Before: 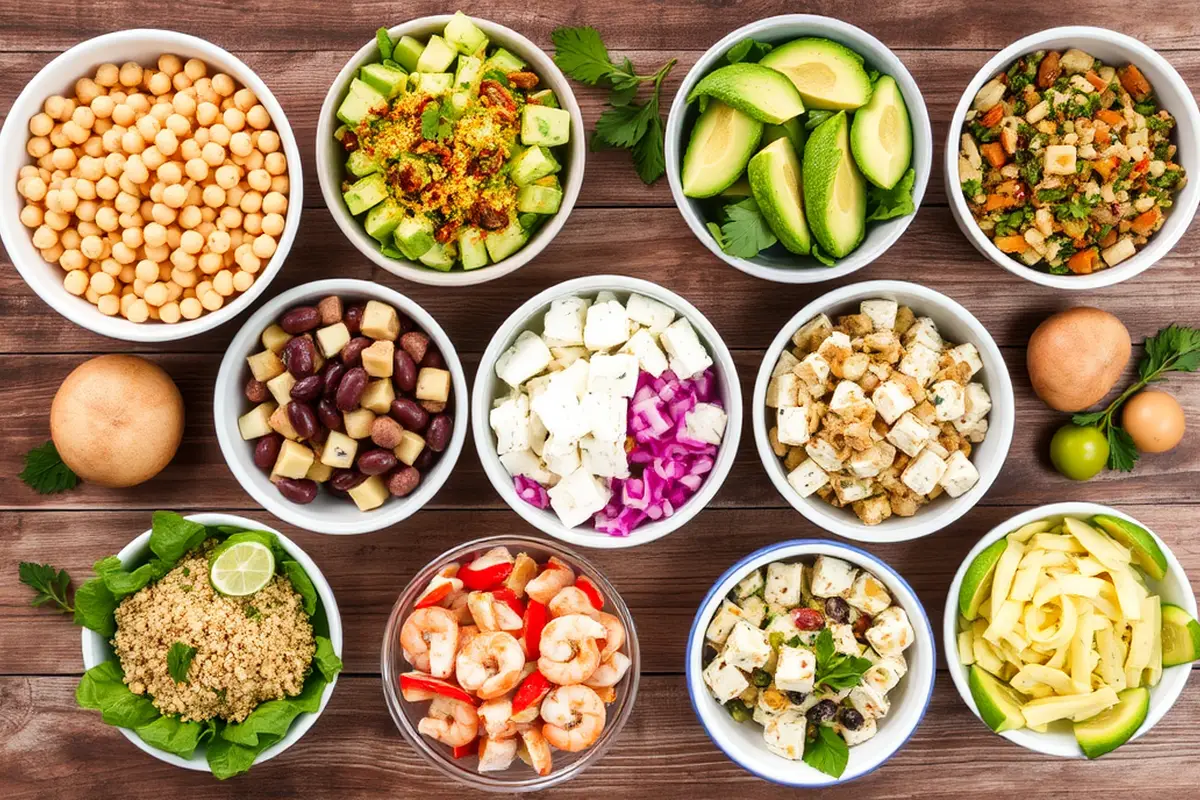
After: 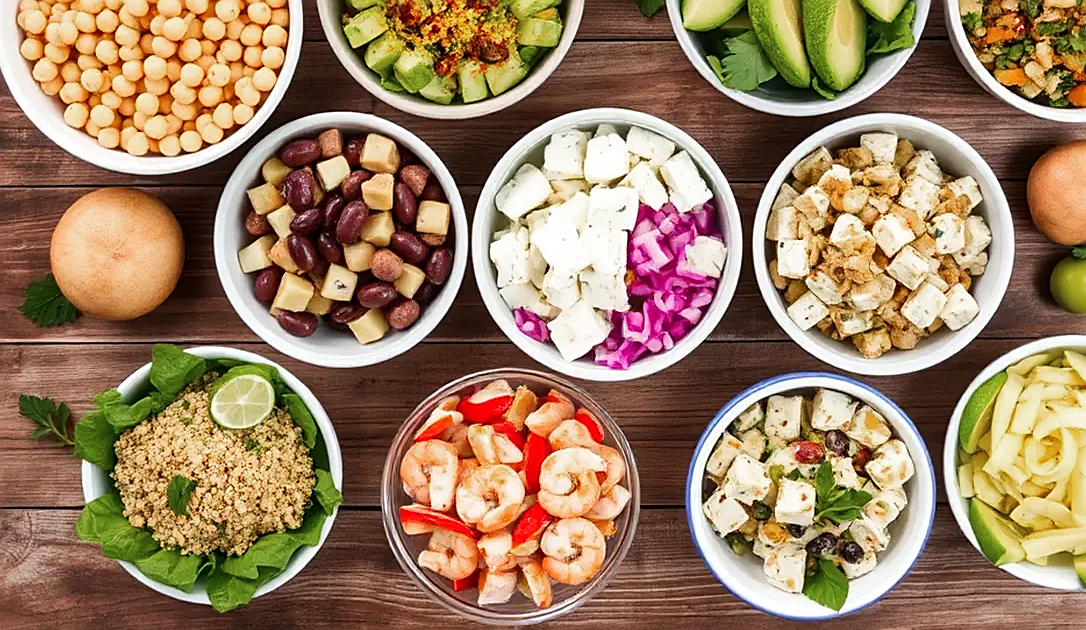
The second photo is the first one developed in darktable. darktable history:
color zones: curves: ch0 [(0, 0.5) (0.143, 0.5) (0.286, 0.456) (0.429, 0.5) (0.571, 0.5) (0.714, 0.5) (0.857, 0.5) (1, 0.5)]; ch1 [(0, 0.5) (0.143, 0.5) (0.286, 0.422) (0.429, 0.5) (0.571, 0.5) (0.714, 0.5) (0.857, 0.5) (1, 0.5)]
sharpen: on, module defaults
crop: top 20.916%, right 9.437%, bottom 0.316%
